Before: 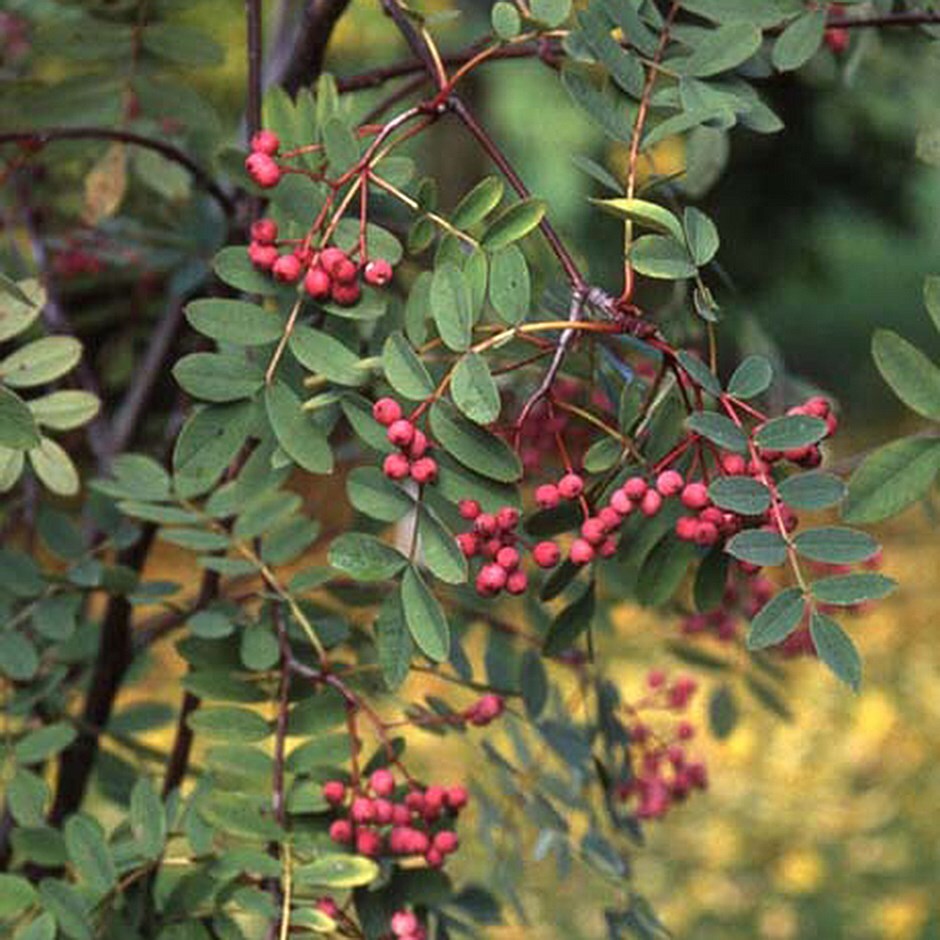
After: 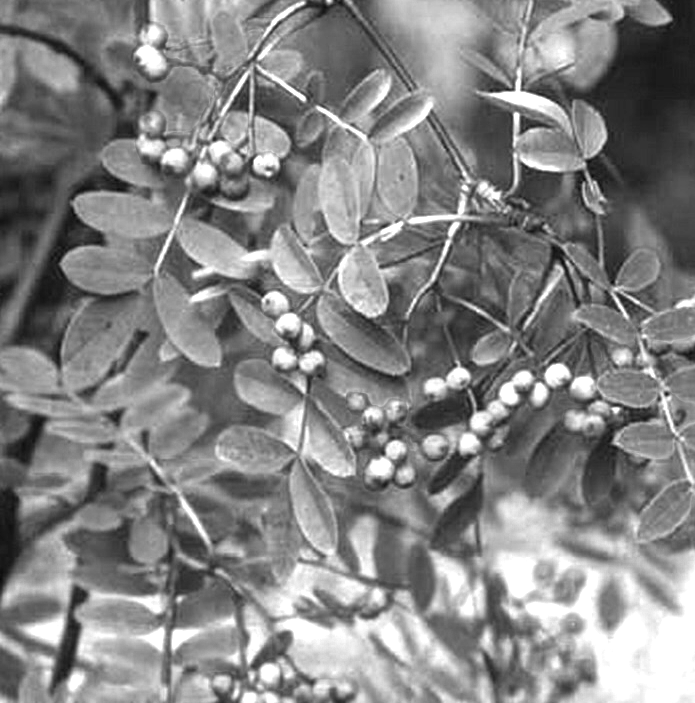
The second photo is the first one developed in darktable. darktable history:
exposure: exposure 0.995 EV, compensate exposure bias true, compensate highlight preservation false
crop and rotate: left 12.02%, top 11.465%, right 14.017%, bottom 13.662%
color zones: curves: ch0 [(0.002, 0.593) (0.143, 0.417) (0.285, 0.541) (0.455, 0.289) (0.608, 0.327) (0.727, 0.283) (0.869, 0.571) (1, 0.603)]; ch1 [(0, 0) (0.143, 0) (0.286, 0) (0.429, 0) (0.571, 0) (0.714, 0) (0.857, 0)], mix 30.05%
